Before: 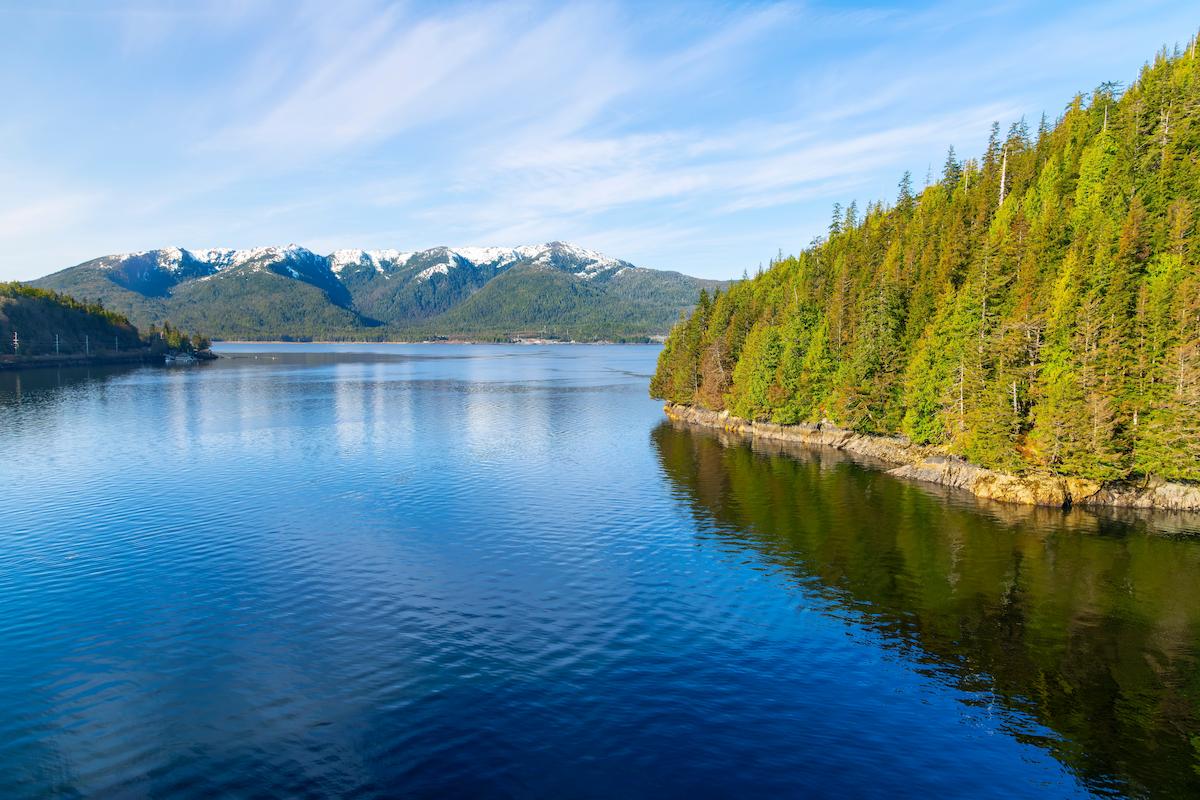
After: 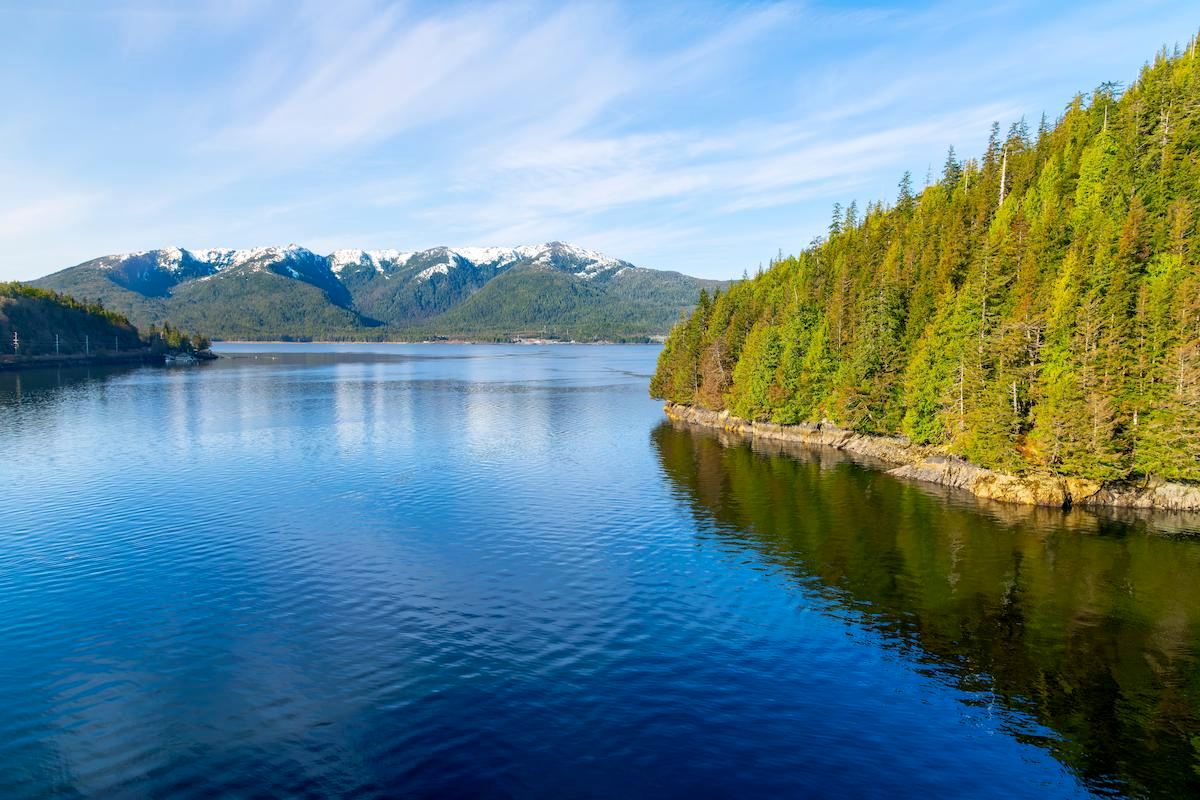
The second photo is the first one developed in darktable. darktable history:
exposure: black level correction 0.004, exposure 0.015 EV, compensate highlight preservation false
